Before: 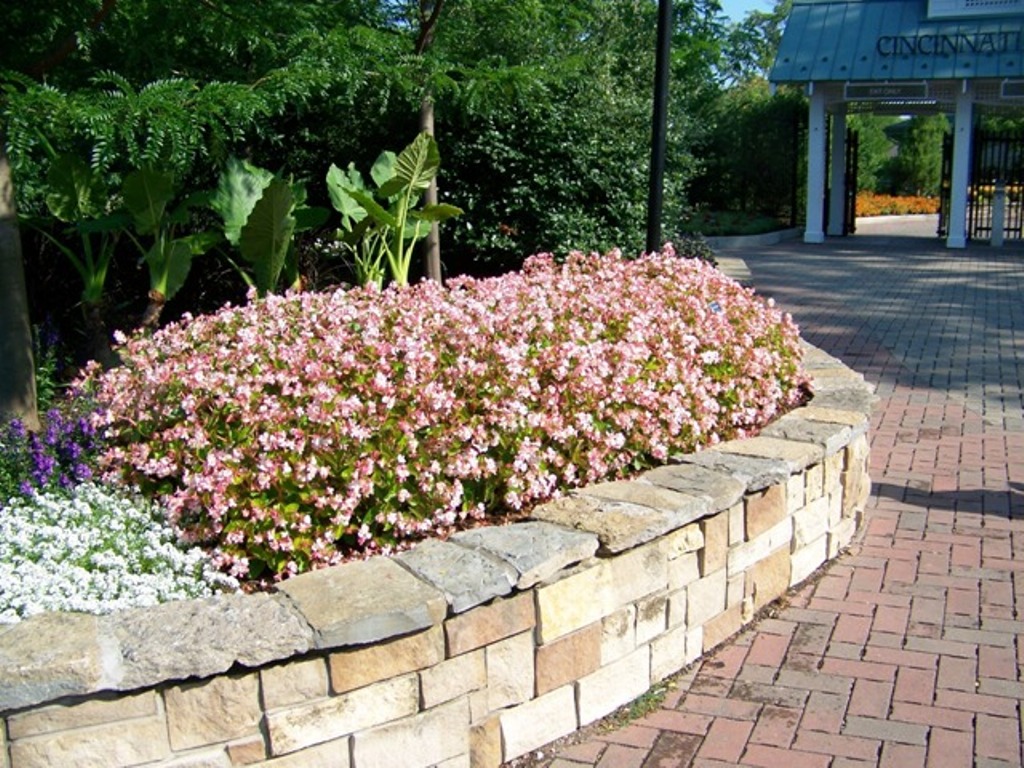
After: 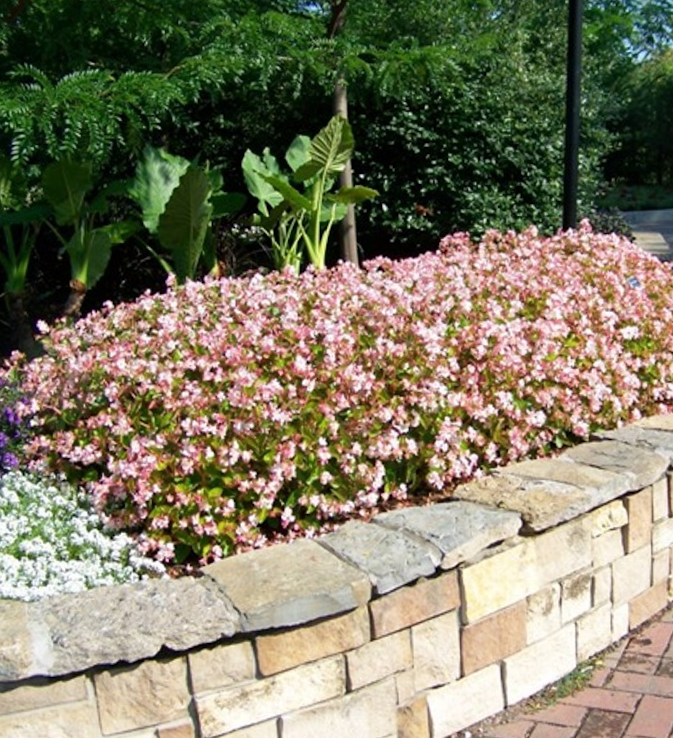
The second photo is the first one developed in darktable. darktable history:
rotate and perspective: rotation -1.32°, lens shift (horizontal) -0.031, crop left 0.015, crop right 0.985, crop top 0.047, crop bottom 0.982
crop and rotate: left 6.617%, right 26.717%
